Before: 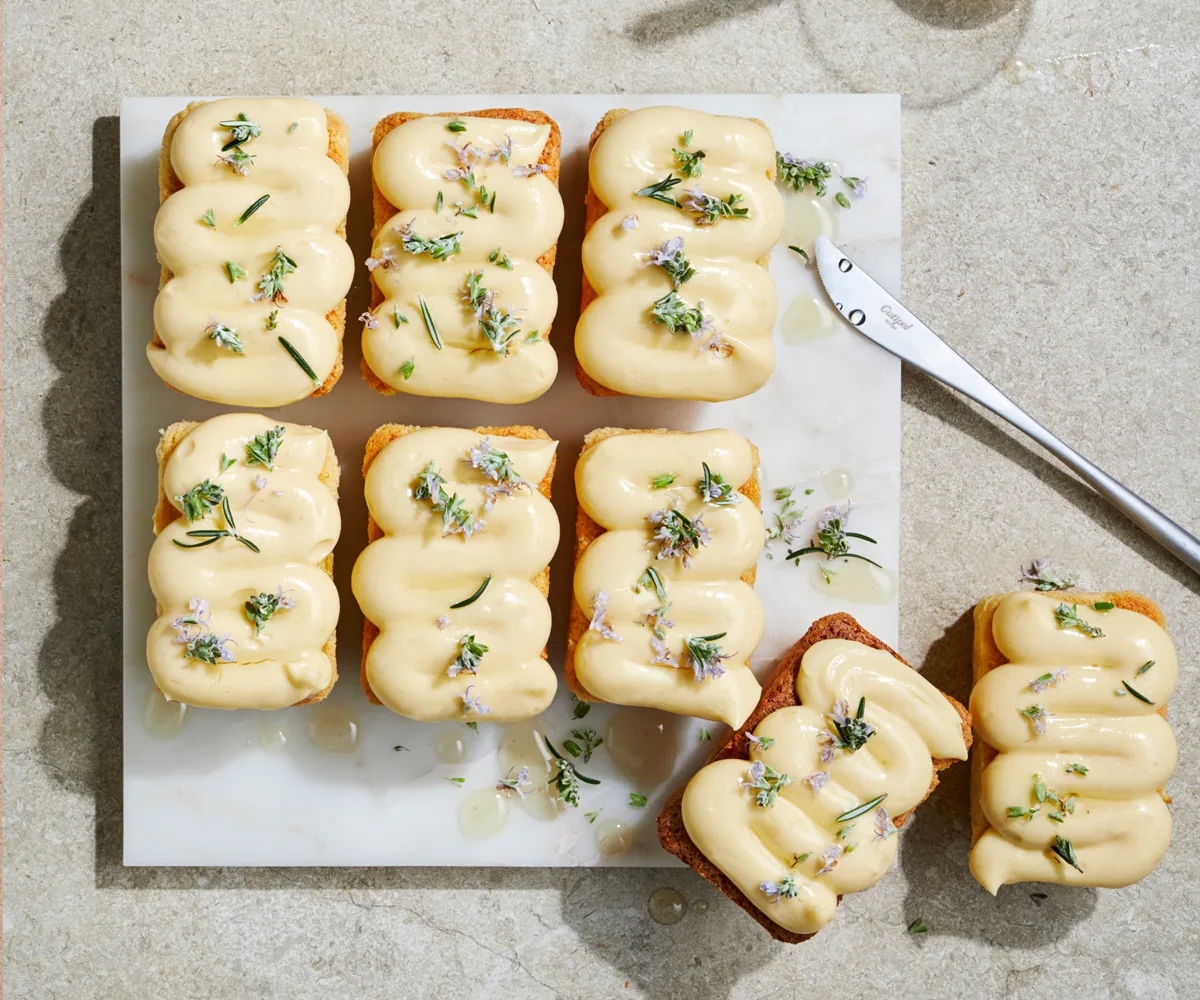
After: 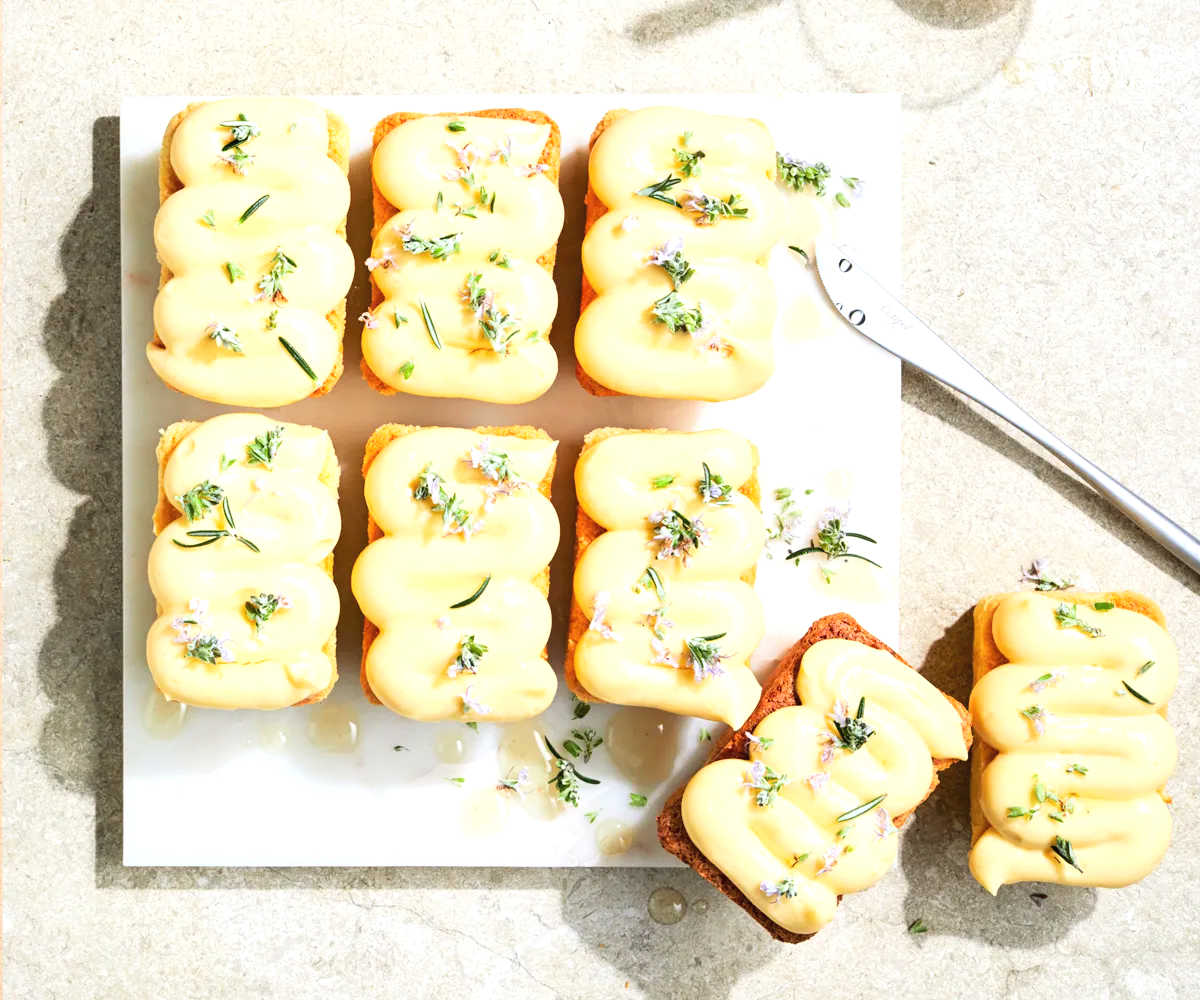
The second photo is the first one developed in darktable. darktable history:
contrast brightness saturation: contrast 0.054, brightness 0.058, saturation 0.009
exposure: black level correction 0, exposure 0.691 EV, compensate highlight preservation false
tone curve: curves: ch0 [(0, 0) (0.003, 0.015) (0.011, 0.019) (0.025, 0.026) (0.044, 0.041) (0.069, 0.057) (0.1, 0.085) (0.136, 0.116) (0.177, 0.158) (0.224, 0.215) (0.277, 0.286) (0.335, 0.367) (0.399, 0.452) (0.468, 0.534) (0.543, 0.612) (0.623, 0.698) (0.709, 0.775) (0.801, 0.858) (0.898, 0.928) (1, 1)], color space Lab, linked channels, preserve colors none
